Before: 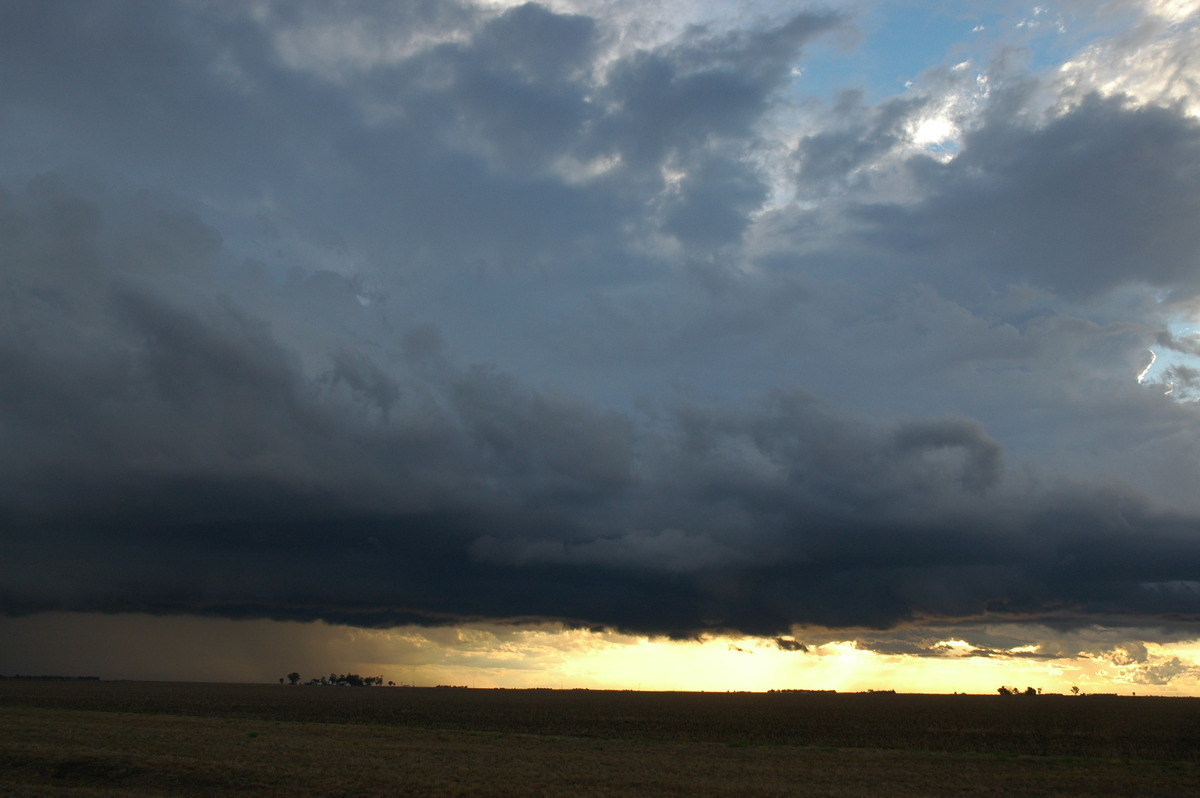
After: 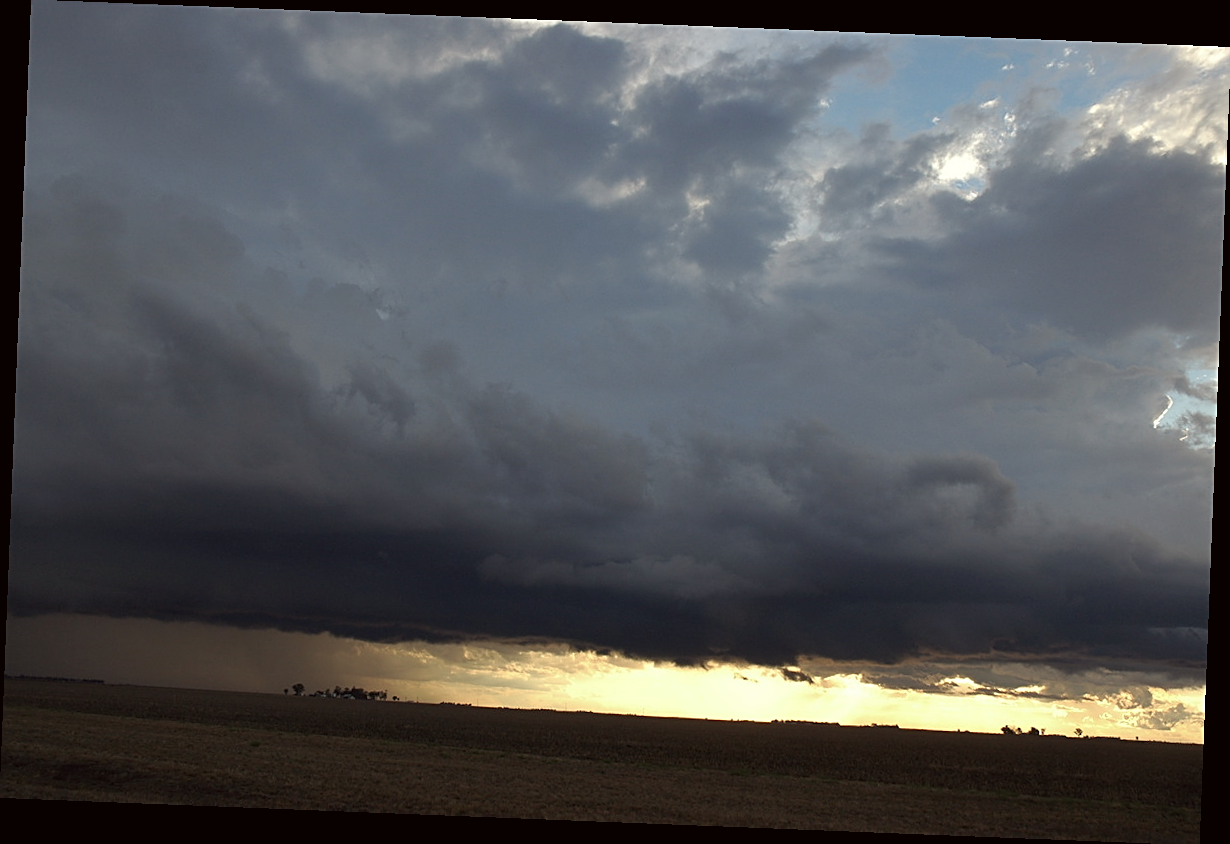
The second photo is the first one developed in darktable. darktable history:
color correction: highlights a* -0.95, highlights b* 4.5, shadows a* 3.55
sharpen: on, module defaults
rotate and perspective: rotation 2.27°, automatic cropping off
color balance: input saturation 80.07%
